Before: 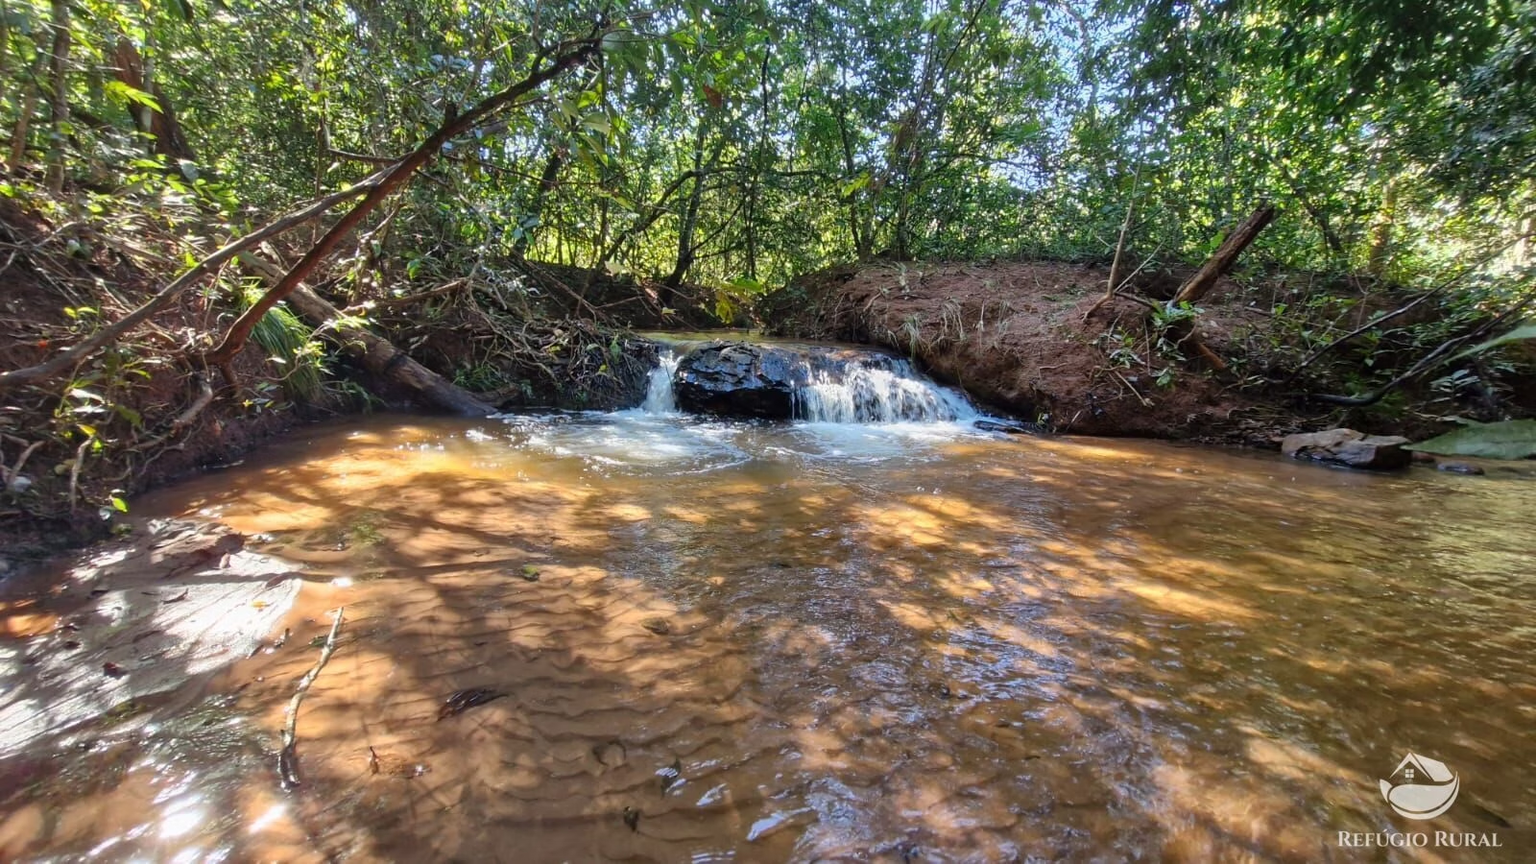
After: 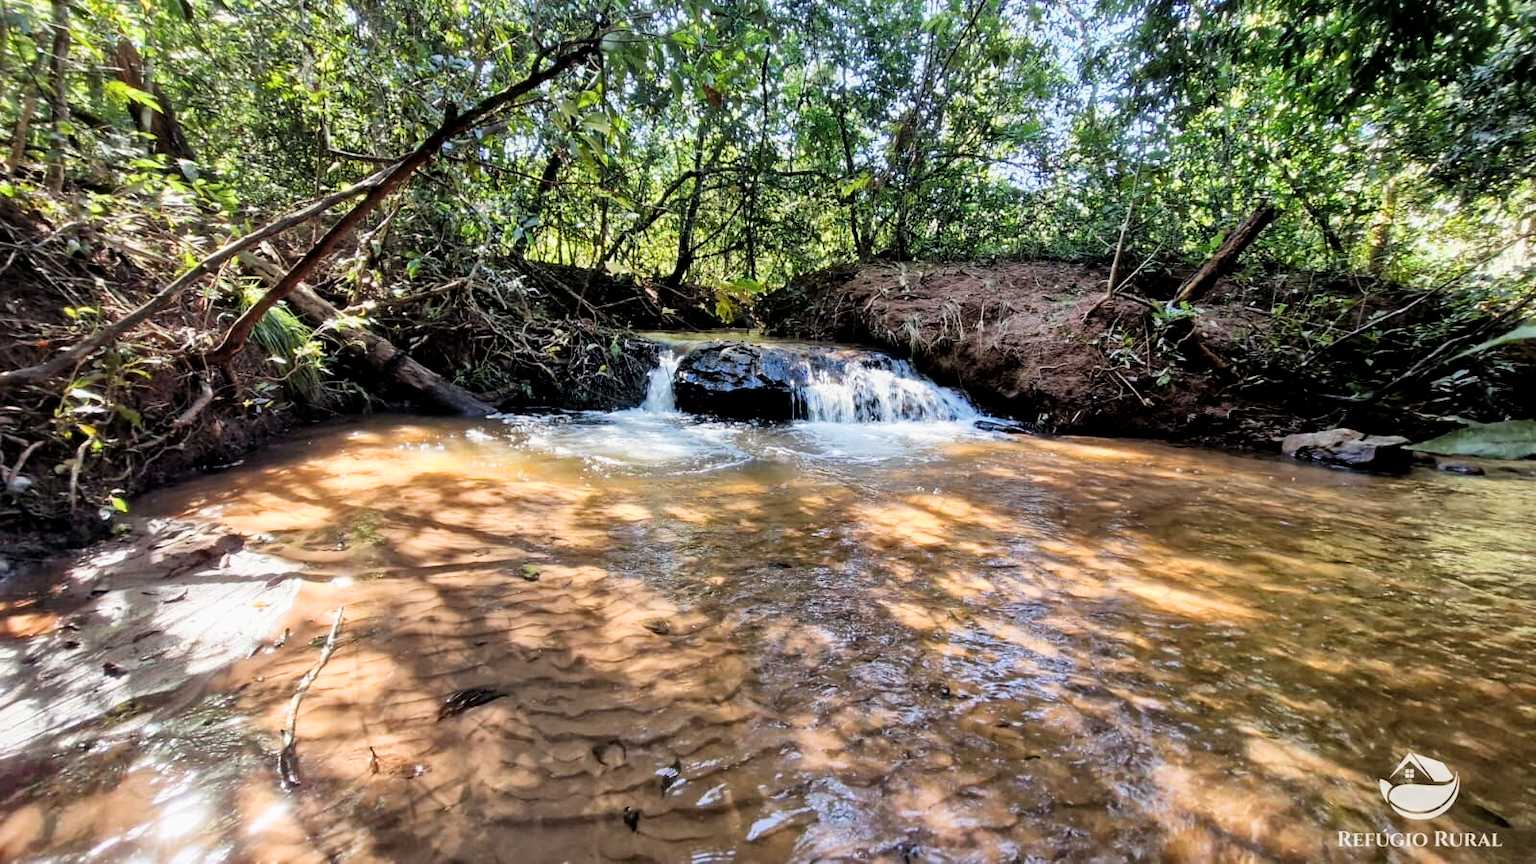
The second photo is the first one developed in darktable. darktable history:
exposure: black level correction 0.001, exposure 0.498 EV, compensate highlight preservation false
filmic rgb: black relative exposure -5.02 EV, white relative exposure 3.53 EV, hardness 3.18, contrast 1.301, highlights saturation mix -49.57%, iterations of high-quality reconstruction 0
local contrast: mode bilateral grid, contrast 20, coarseness 49, detail 119%, midtone range 0.2
